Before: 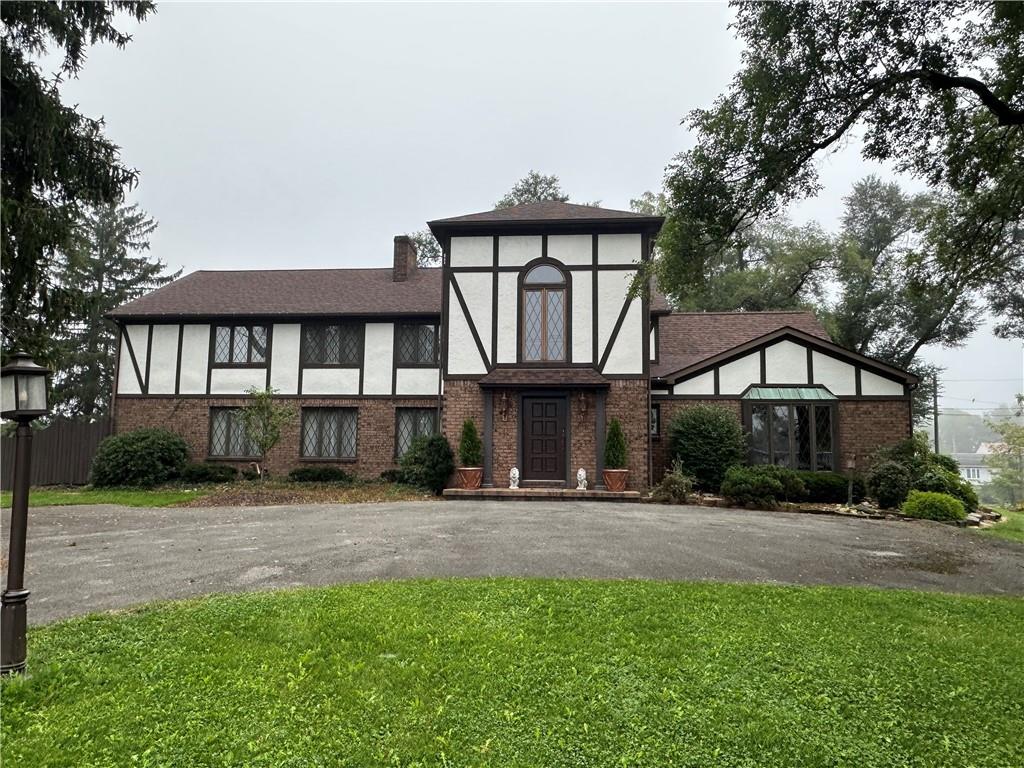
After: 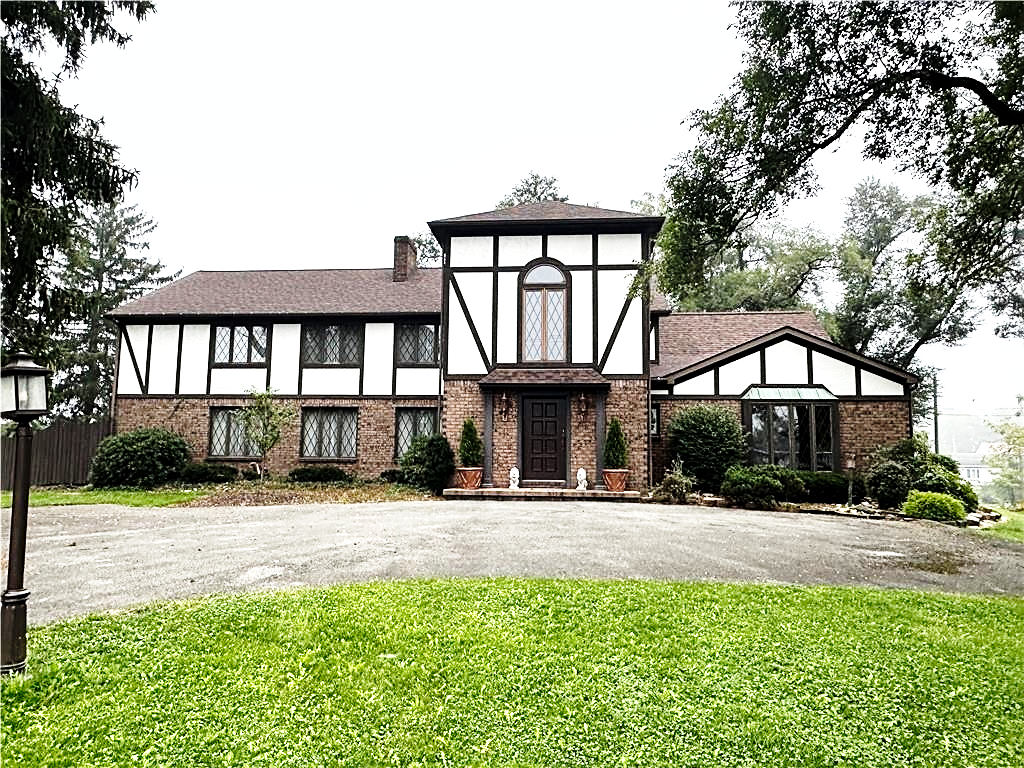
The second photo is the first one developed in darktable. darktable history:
exposure: exposure -0.01 EV, compensate exposure bias true, compensate highlight preservation false
shadows and highlights: shadows 33.89, highlights -46.17, compress 49.8%, soften with gaussian
local contrast: mode bilateral grid, contrast 20, coarseness 50, detail 120%, midtone range 0.2
tone equalizer: -8 EV -0.755 EV, -7 EV -0.706 EV, -6 EV -0.566 EV, -5 EV -0.361 EV, -3 EV 0.38 EV, -2 EV 0.6 EV, -1 EV 0.678 EV, +0 EV 0.756 EV
sharpen: on, module defaults
base curve: curves: ch0 [(0, 0) (0.028, 0.03) (0.121, 0.232) (0.46, 0.748) (0.859, 0.968) (1, 1)], preserve colors none
contrast brightness saturation: contrast 0.013, saturation -0.067
